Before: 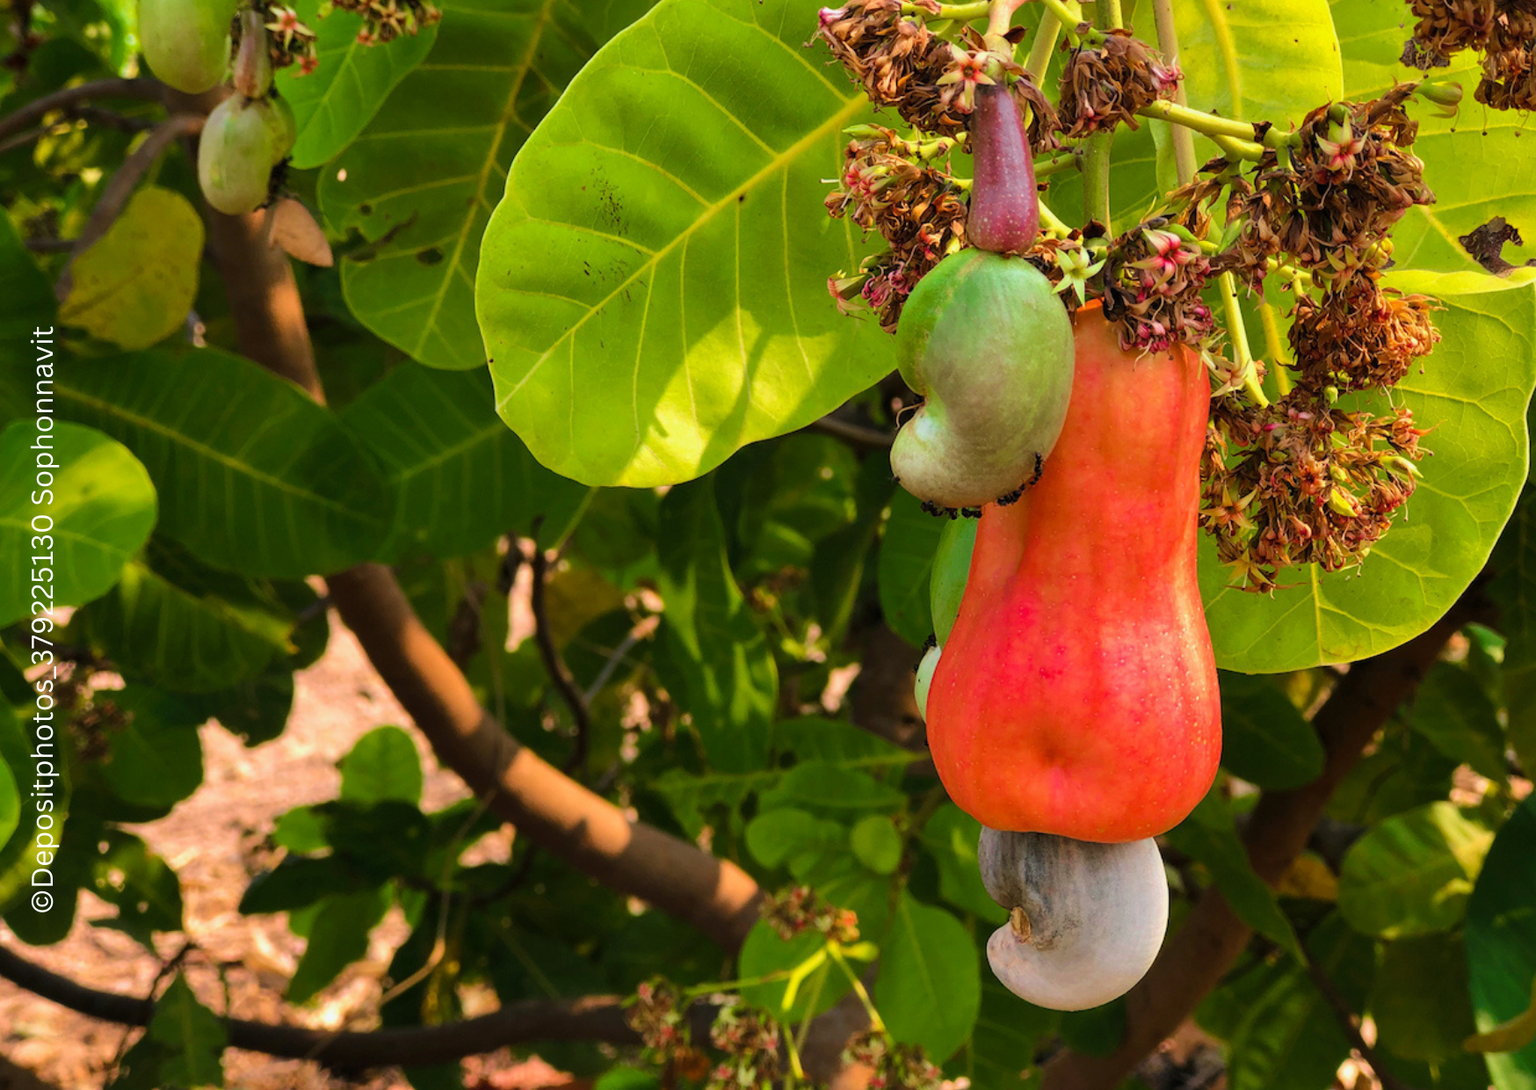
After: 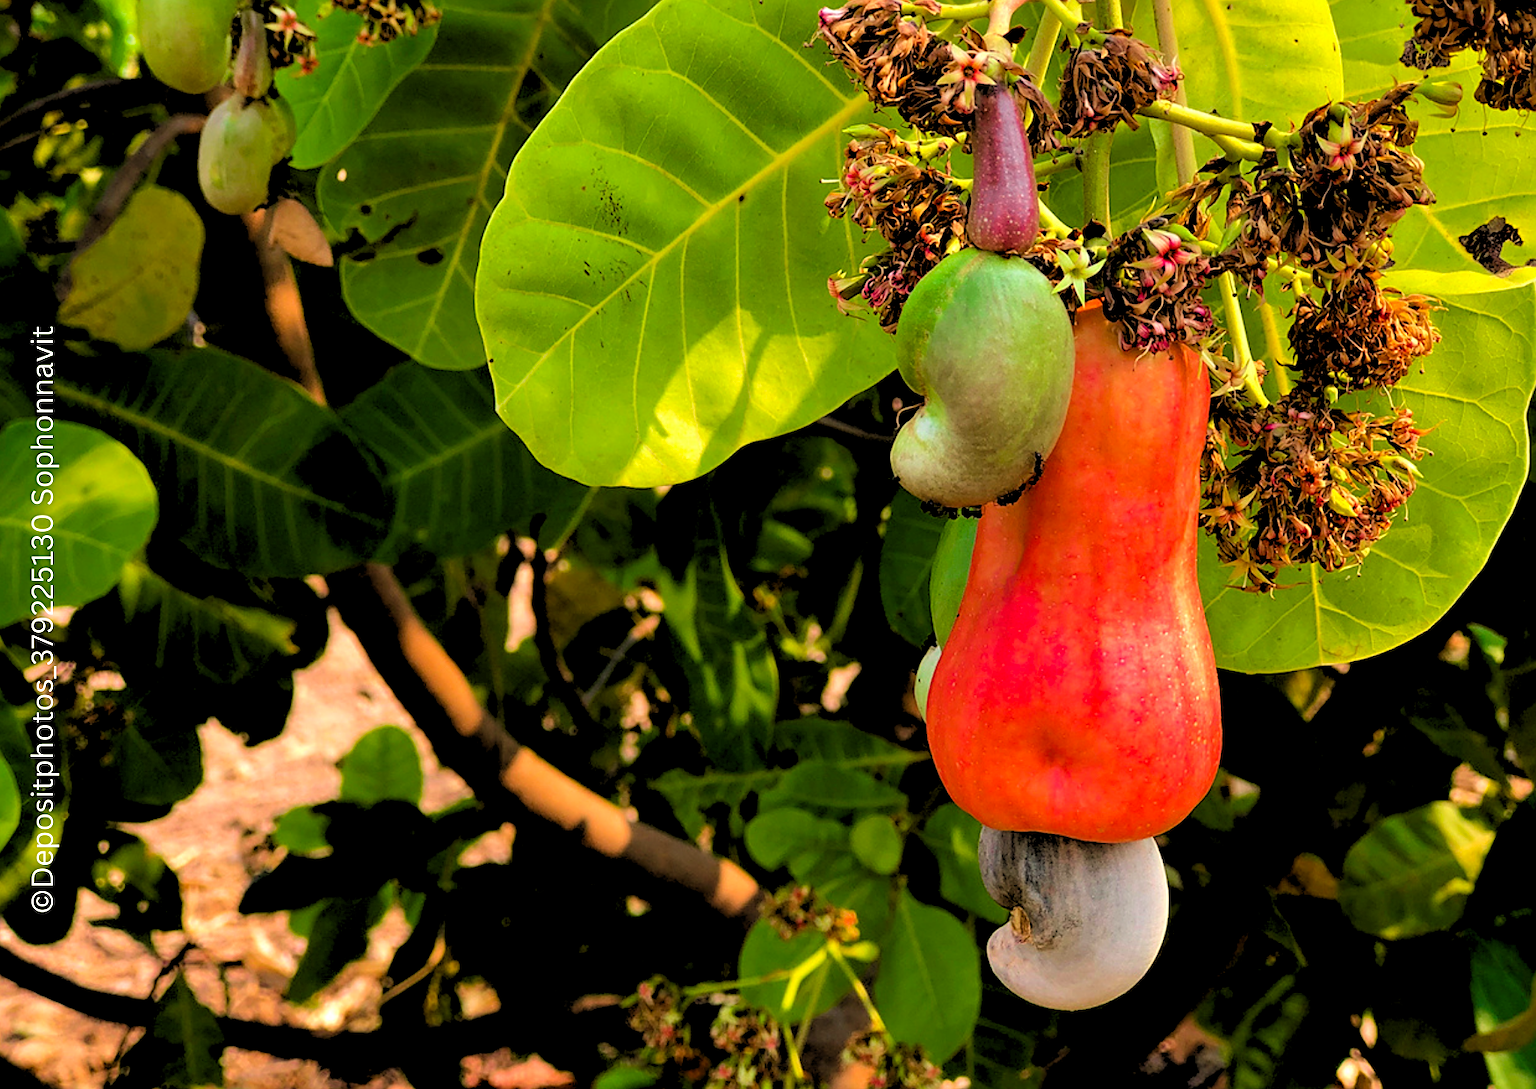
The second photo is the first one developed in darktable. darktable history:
rgb levels: levels [[0.029, 0.461, 0.922], [0, 0.5, 1], [0, 0.5, 1]]
sharpen: on, module defaults
color correction: highlights a* 0.816, highlights b* 2.78, saturation 1.1
